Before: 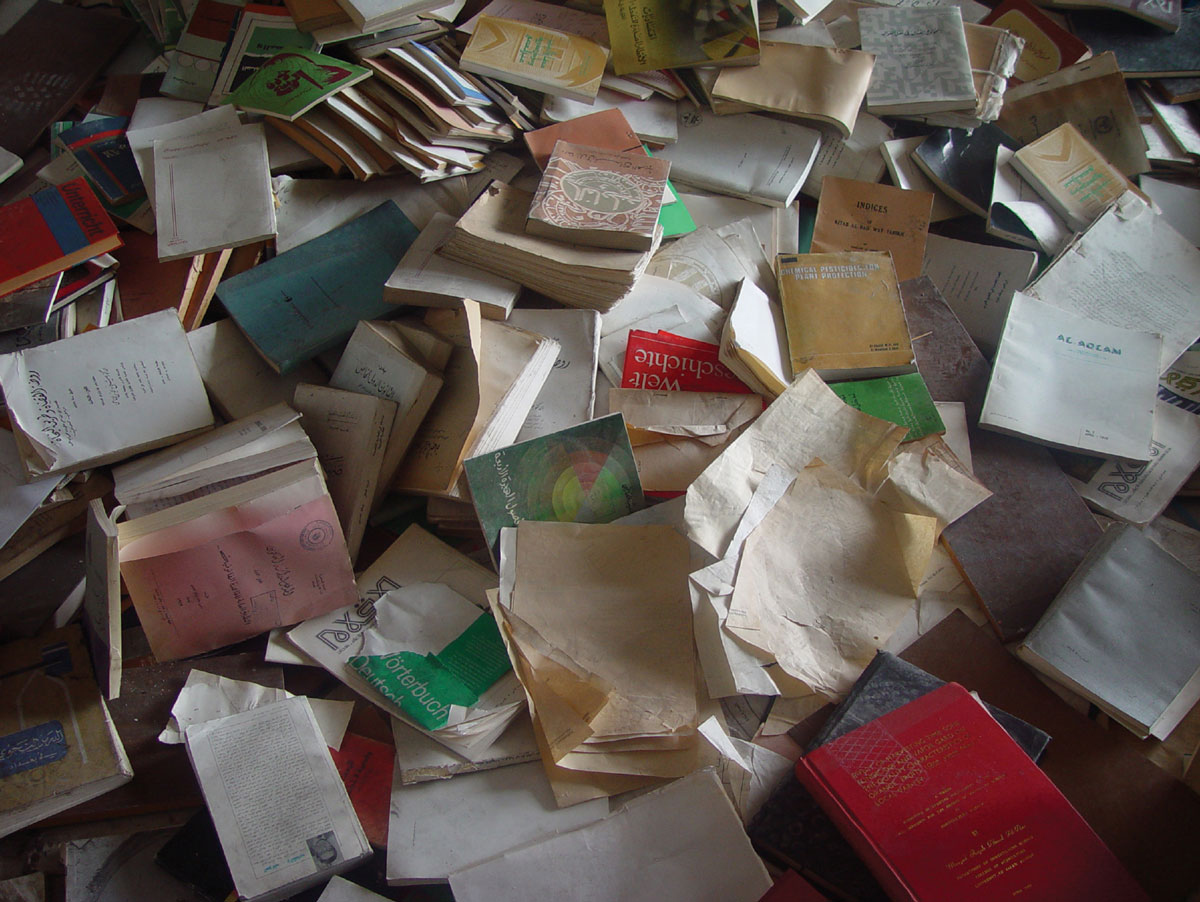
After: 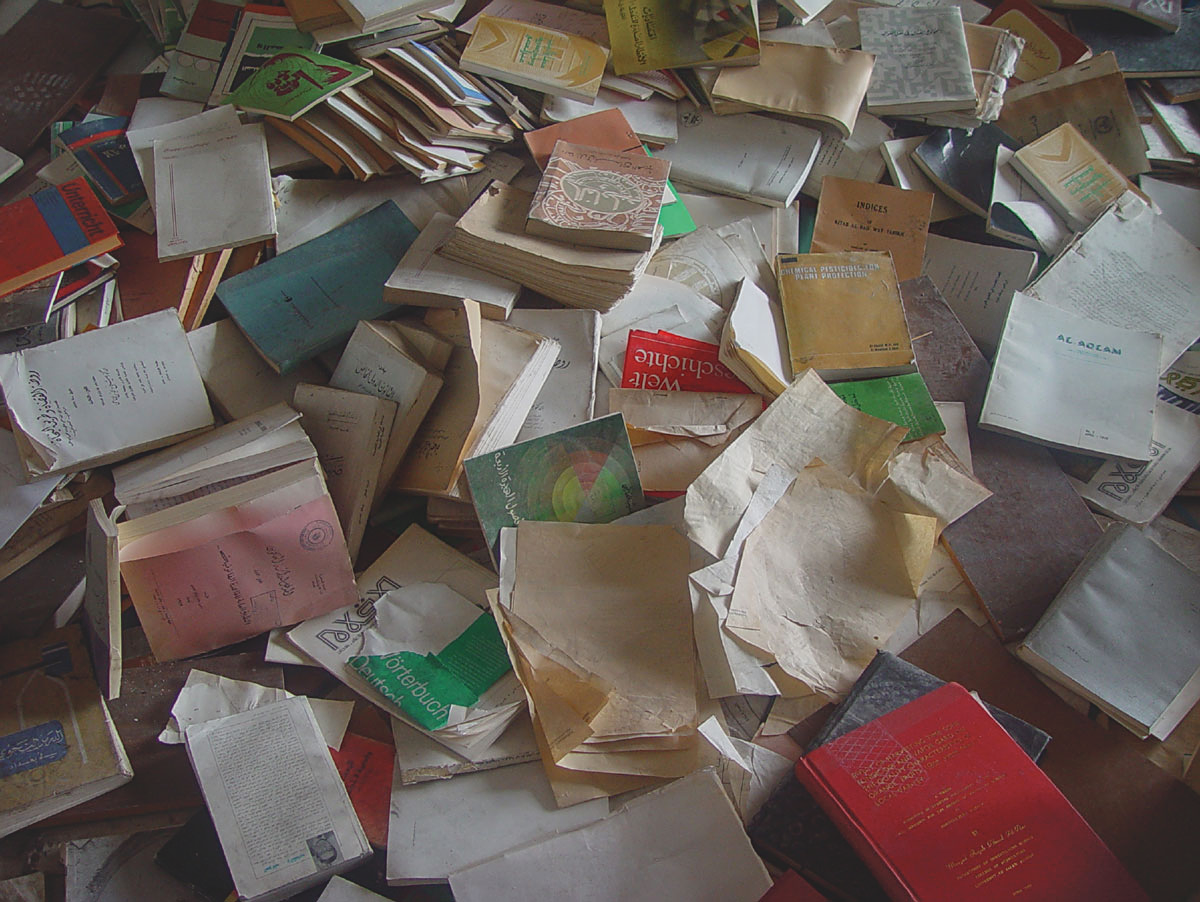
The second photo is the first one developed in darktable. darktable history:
contrast brightness saturation: contrast -0.295
sharpen: on, module defaults
local contrast: highlights 30%, detail 130%
